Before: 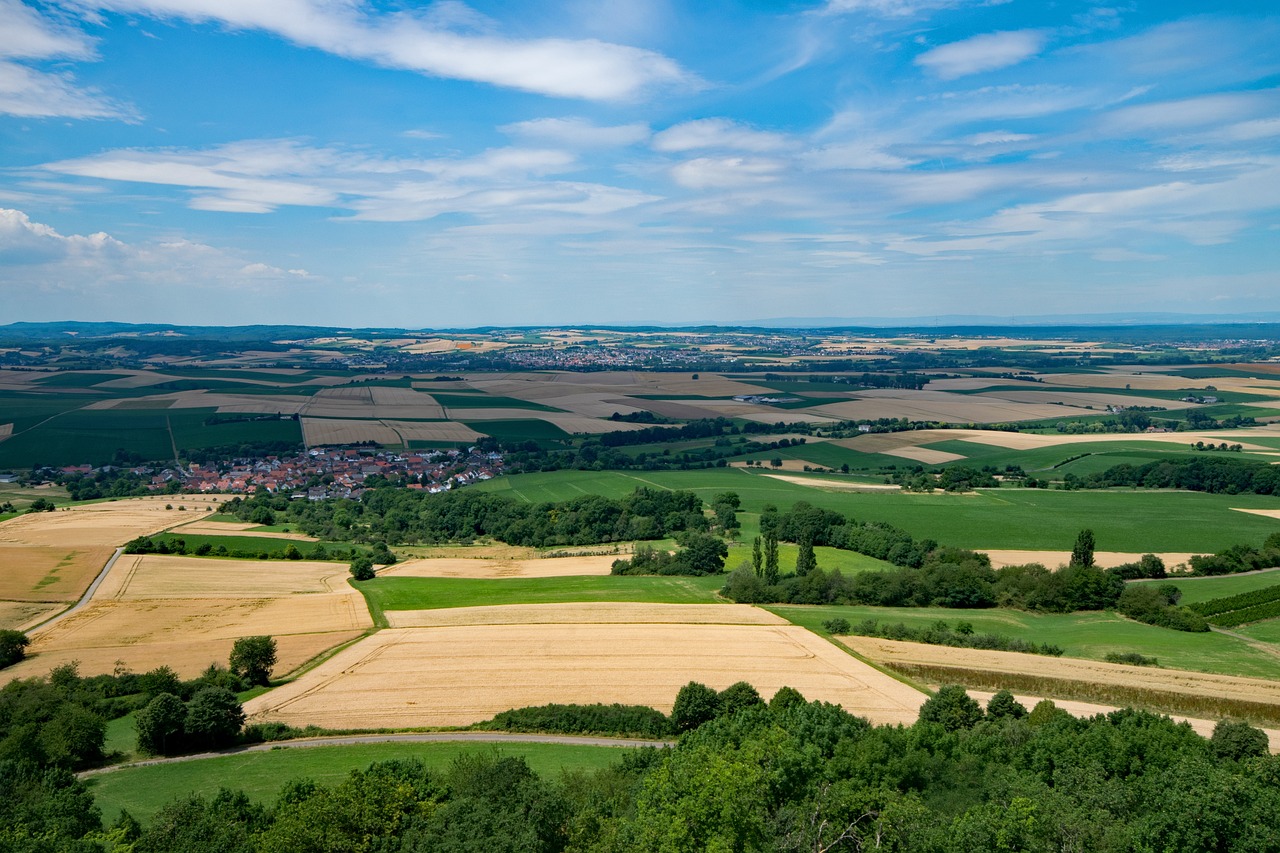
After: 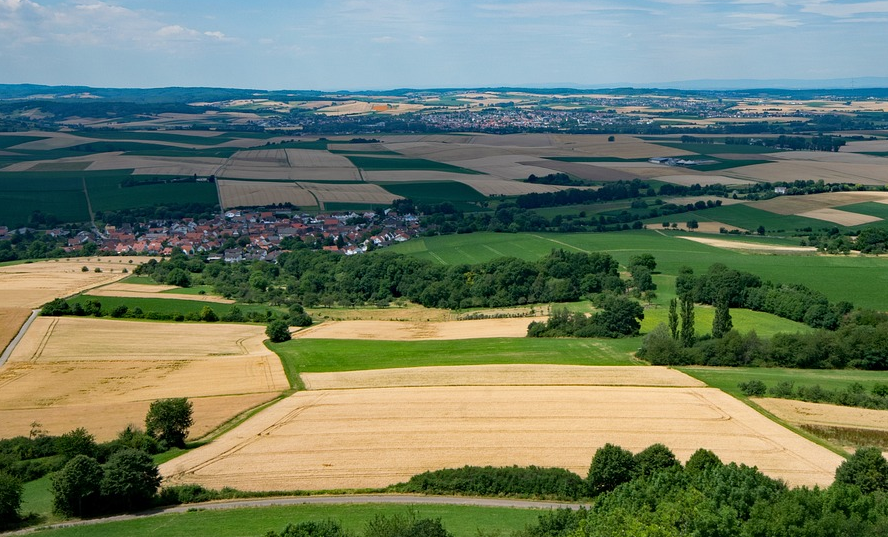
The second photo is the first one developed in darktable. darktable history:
crop: left 6.591%, top 27.991%, right 23.958%, bottom 8.971%
